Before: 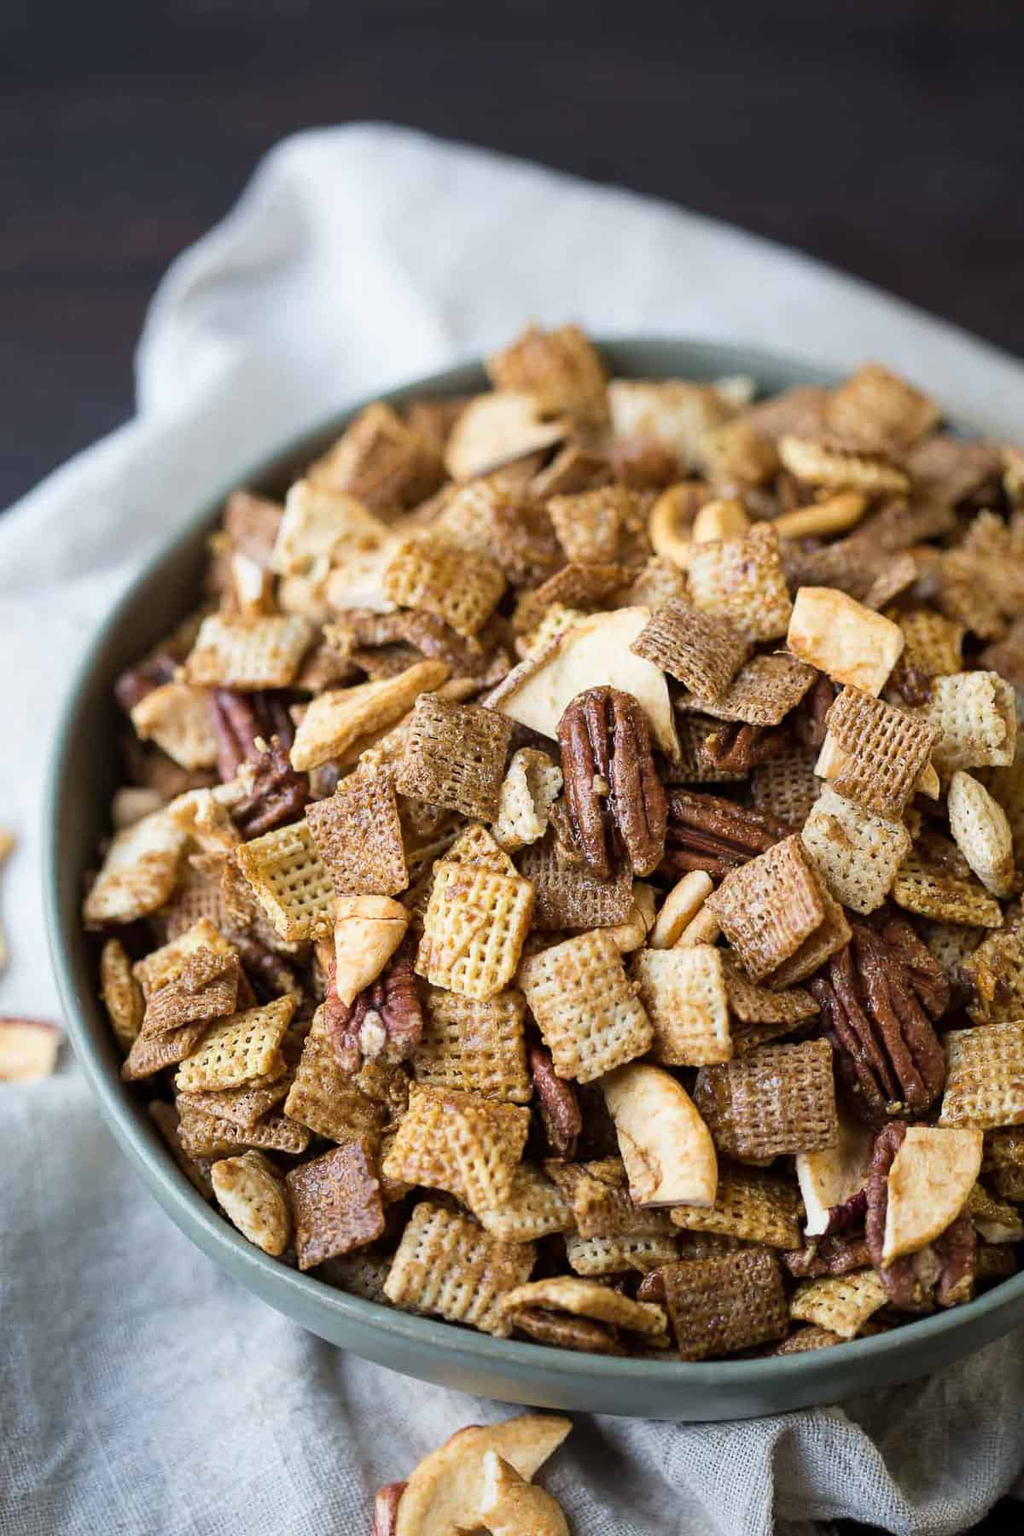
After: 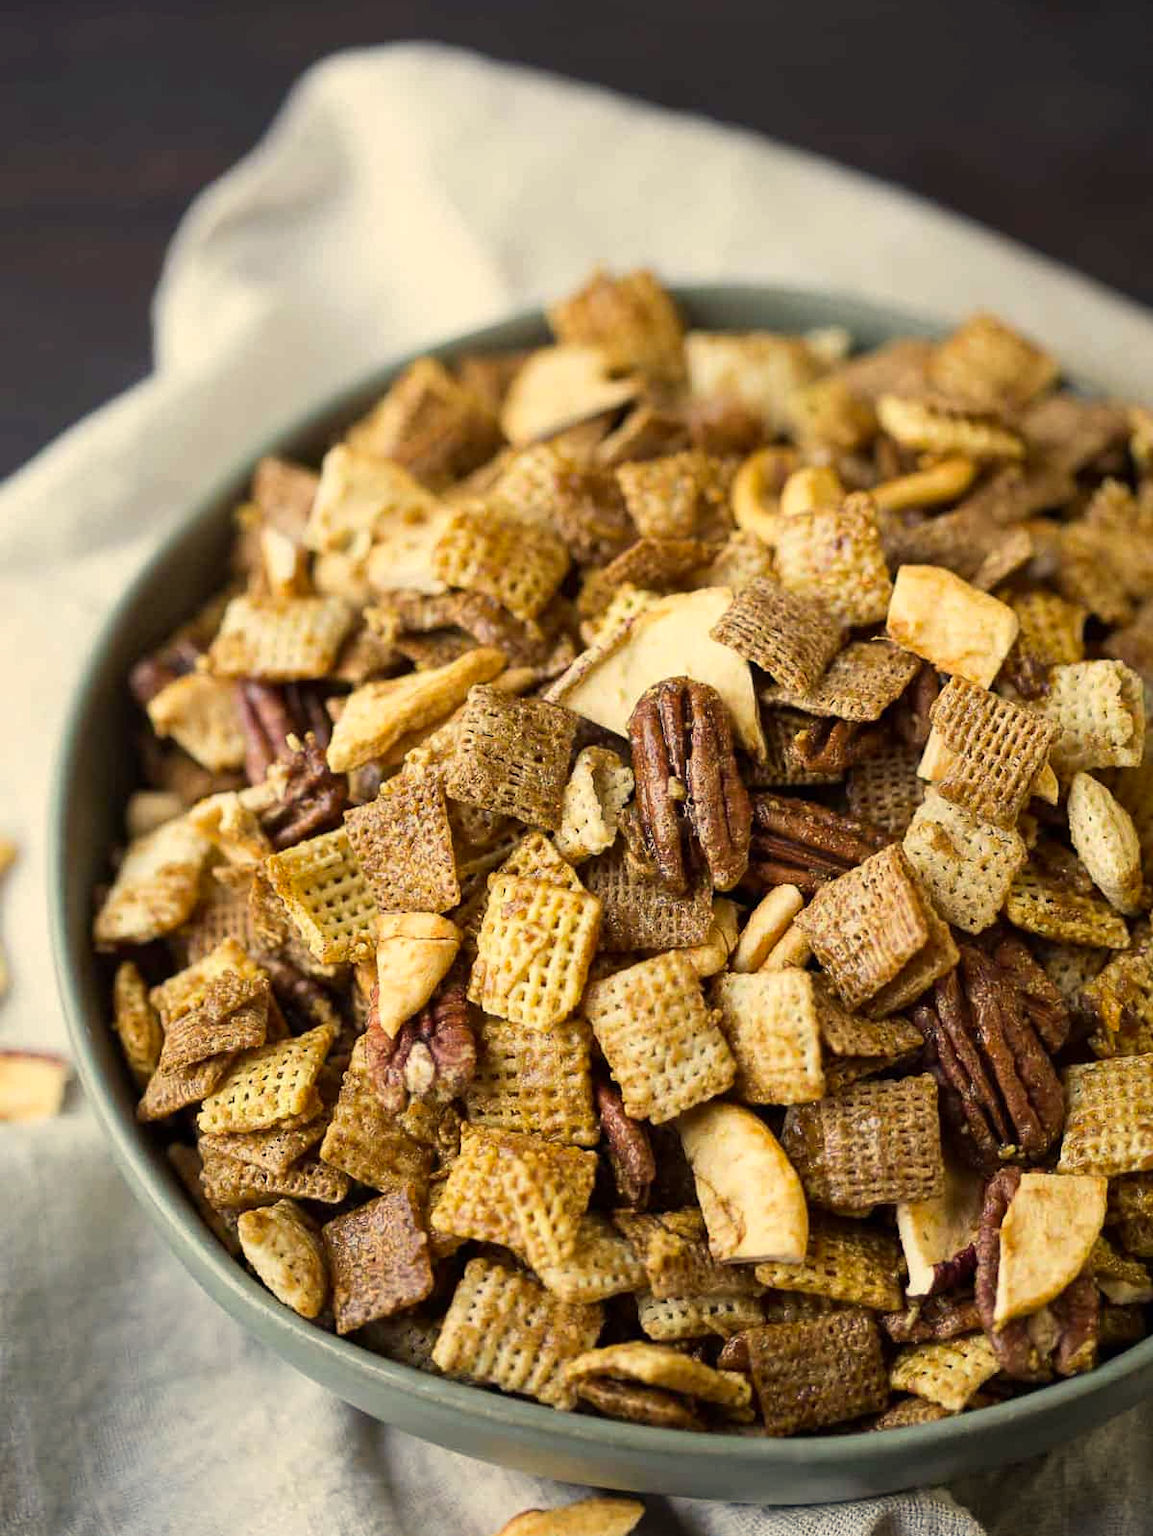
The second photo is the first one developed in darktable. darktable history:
crop and rotate: top 5.609%, bottom 5.609%
color correction: highlights a* 2.72, highlights b* 22.8
